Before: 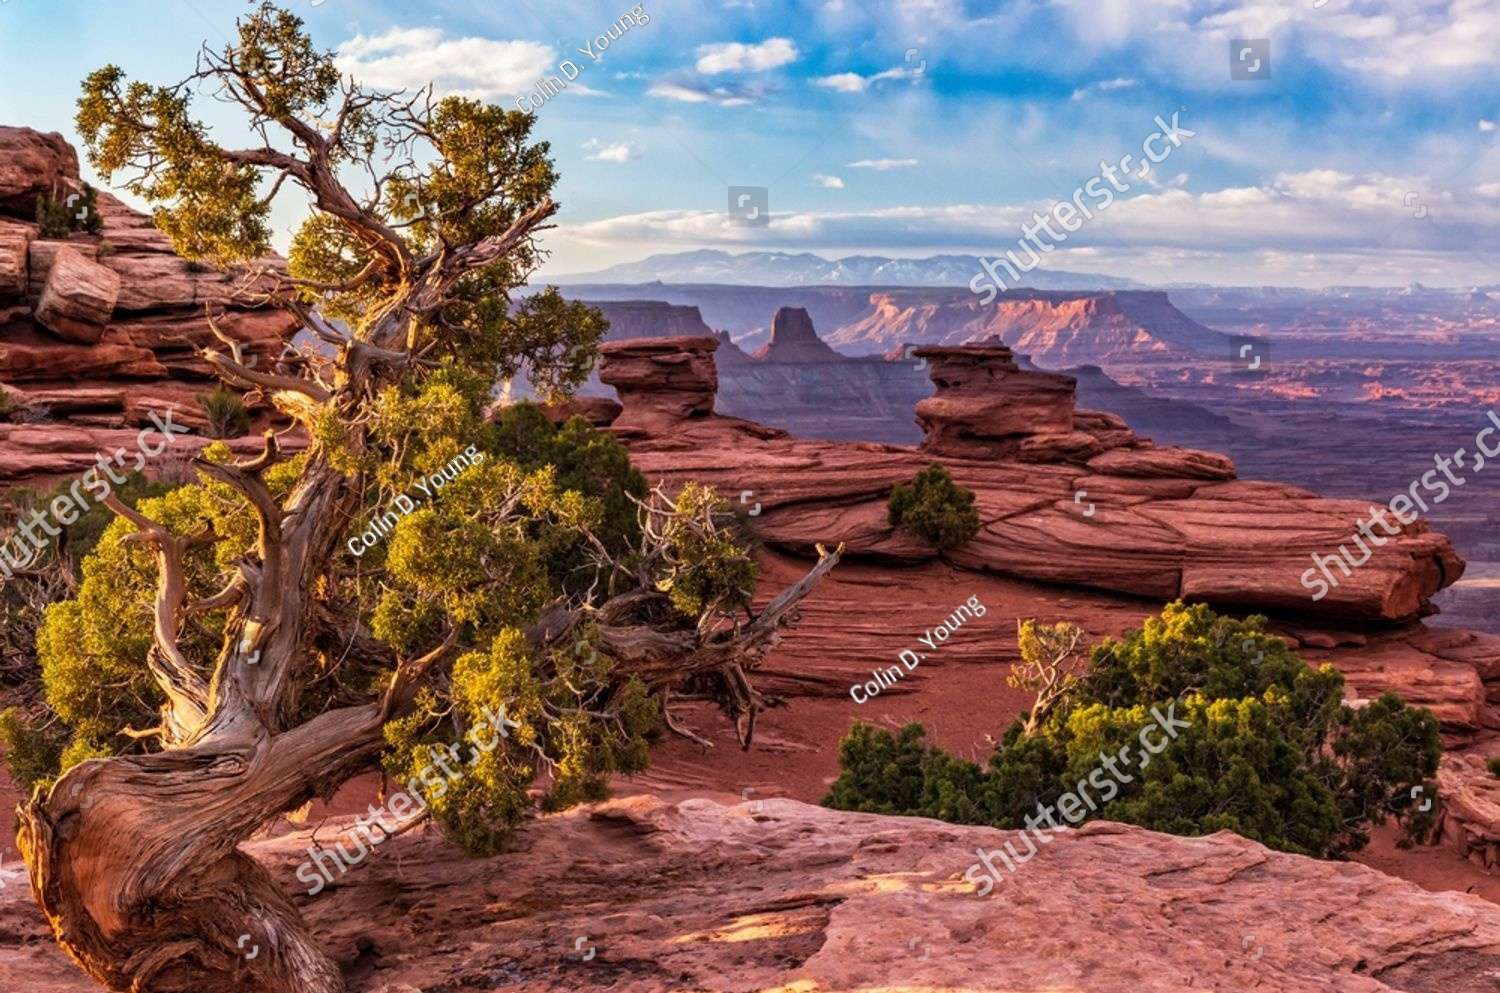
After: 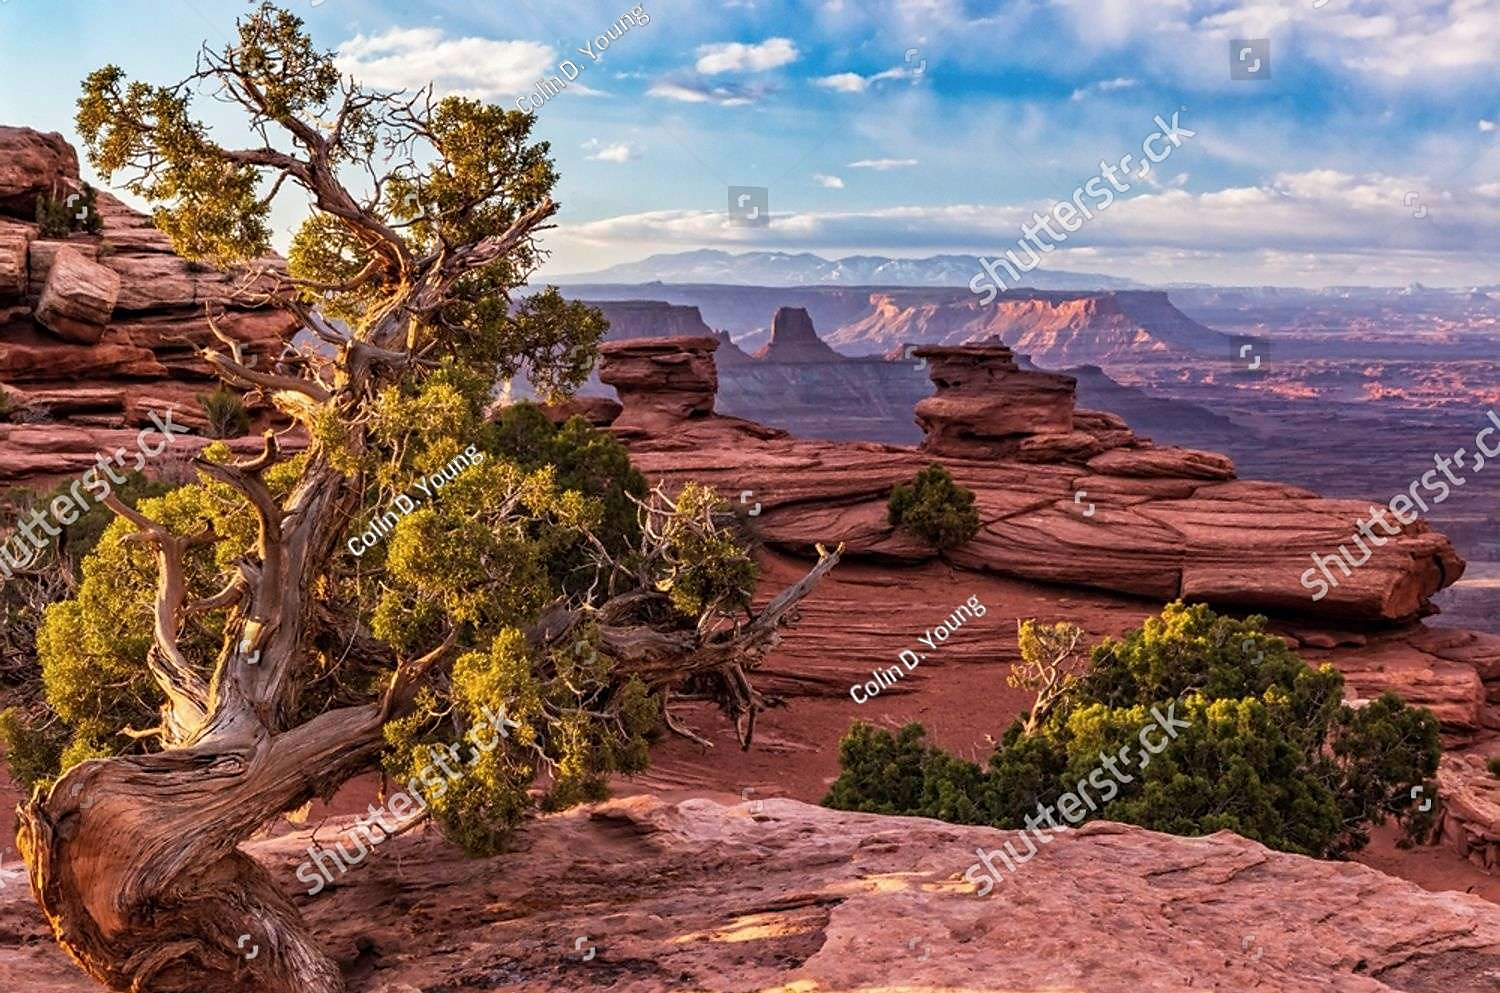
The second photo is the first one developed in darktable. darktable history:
contrast brightness saturation: saturation -0.05
sharpen: radius 1.864, amount 0.398, threshold 1.271
